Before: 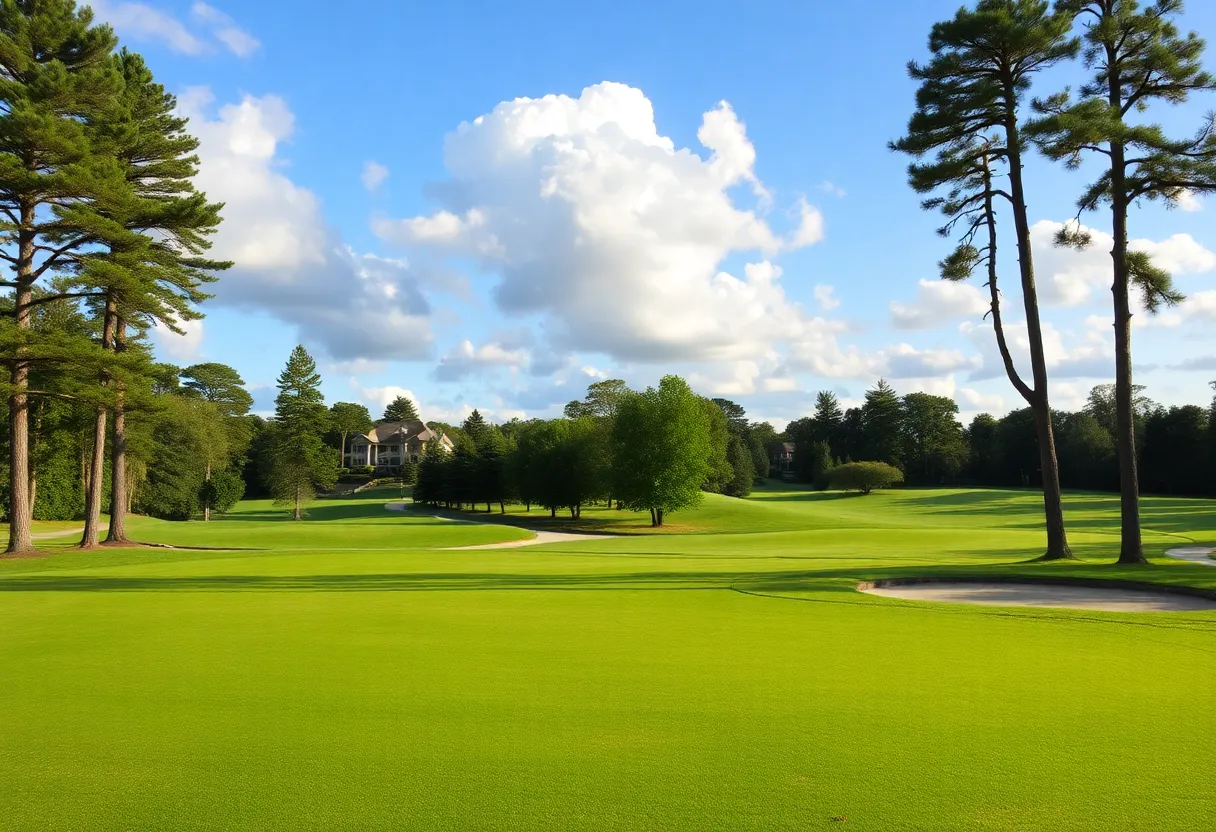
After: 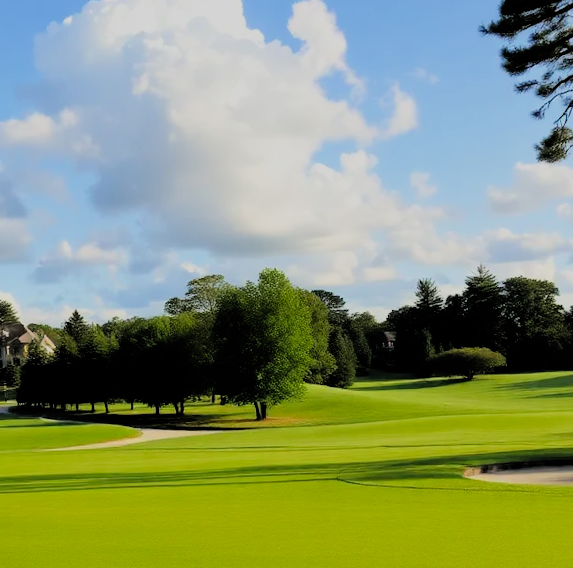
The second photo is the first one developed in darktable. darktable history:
rotate and perspective: rotation -2.12°, lens shift (vertical) 0.009, lens shift (horizontal) -0.008, automatic cropping original format, crop left 0.036, crop right 0.964, crop top 0.05, crop bottom 0.959
crop: left 32.075%, top 10.976%, right 18.355%, bottom 17.596%
filmic rgb: black relative exposure -4.58 EV, white relative exposure 4.8 EV, threshold 3 EV, hardness 2.36, latitude 36.07%, contrast 1.048, highlights saturation mix 1.32%, shadows ↔ highlights balance 1.25%, color science v4 (2020), enable highlight reconstruction true
